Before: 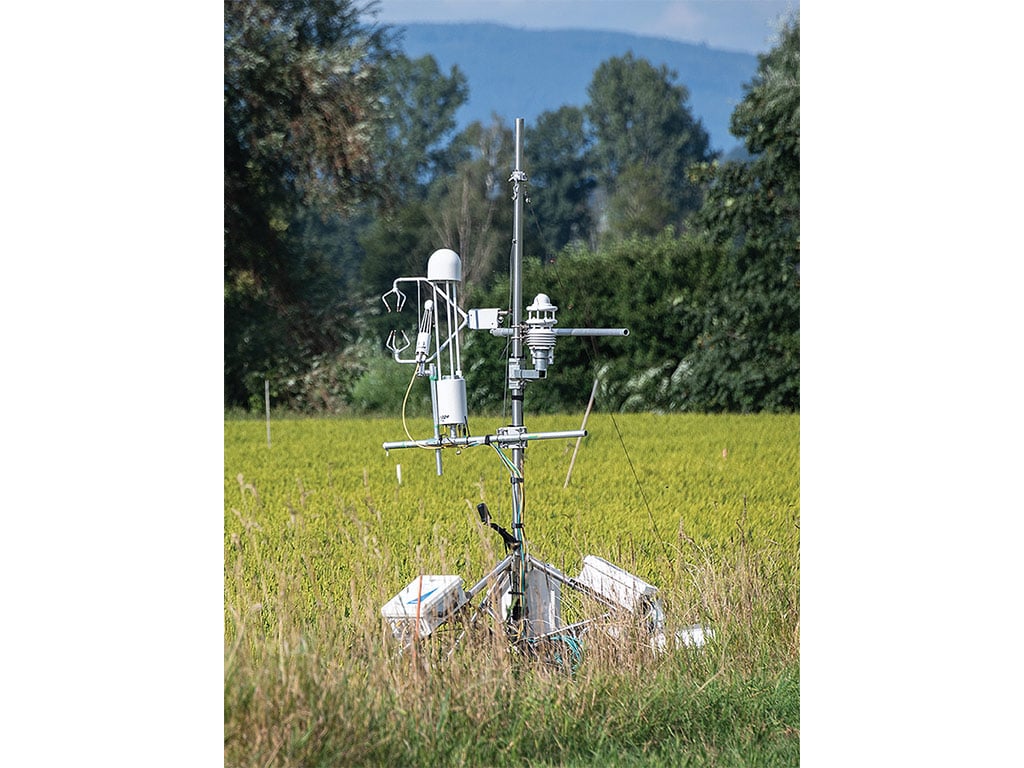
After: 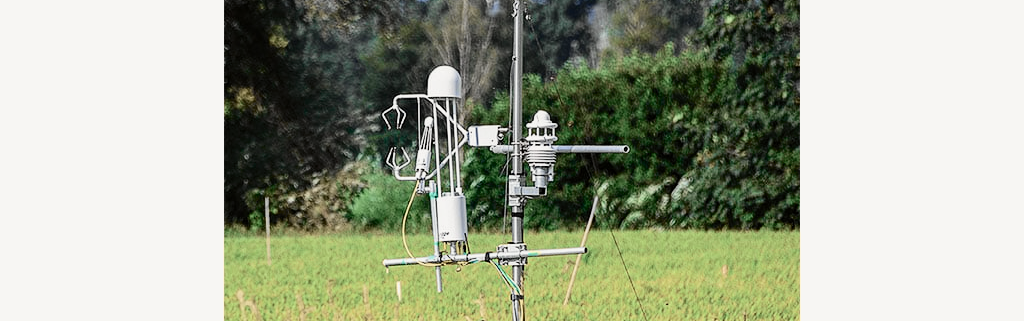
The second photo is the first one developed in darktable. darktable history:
tone curve: curves: ch0 [(0.014, 0) (0.13, 0.09) (0.227, 0.211) (0.346, 0.388) (0.499, 0.598) (0.662, 0.76) (0.795, 0.846) (1, 0.969)]; ch1 [(0, 0) (0.366, 0.367) (0.447, 0.417) (0.473, 0.484) (0.504, 0.502) (0.525, 0.518) (0.564, 0.548) (0.639, 0.643) (1, 1)]; ch2 [(0, 0) (0.333, 0.346) (0.375, 0.375) (0.424, 0.43) (0.476, 0.498) (0.496, 0.505) (0.517, 0.515) (0.542, 0.564) (0.583, 0.6) (0.64, 0.622) (0.723, 0.676) (1, 1)], color space Lab, independent channels, preserve colors none
crop and rotate: top 23.84%, bottom 34.294%
